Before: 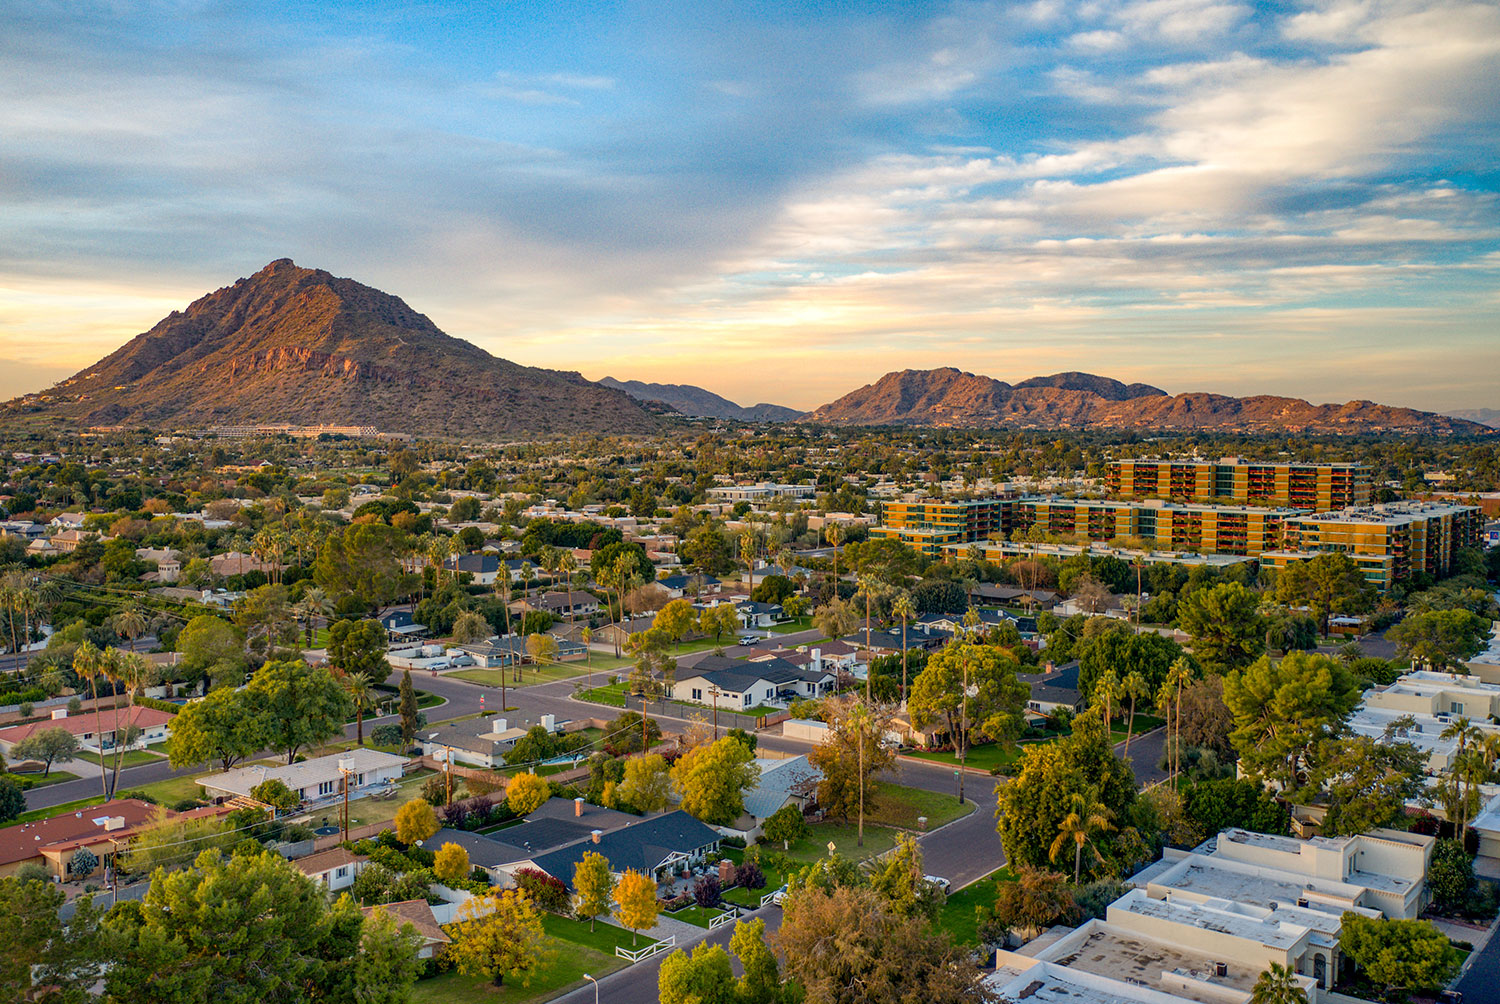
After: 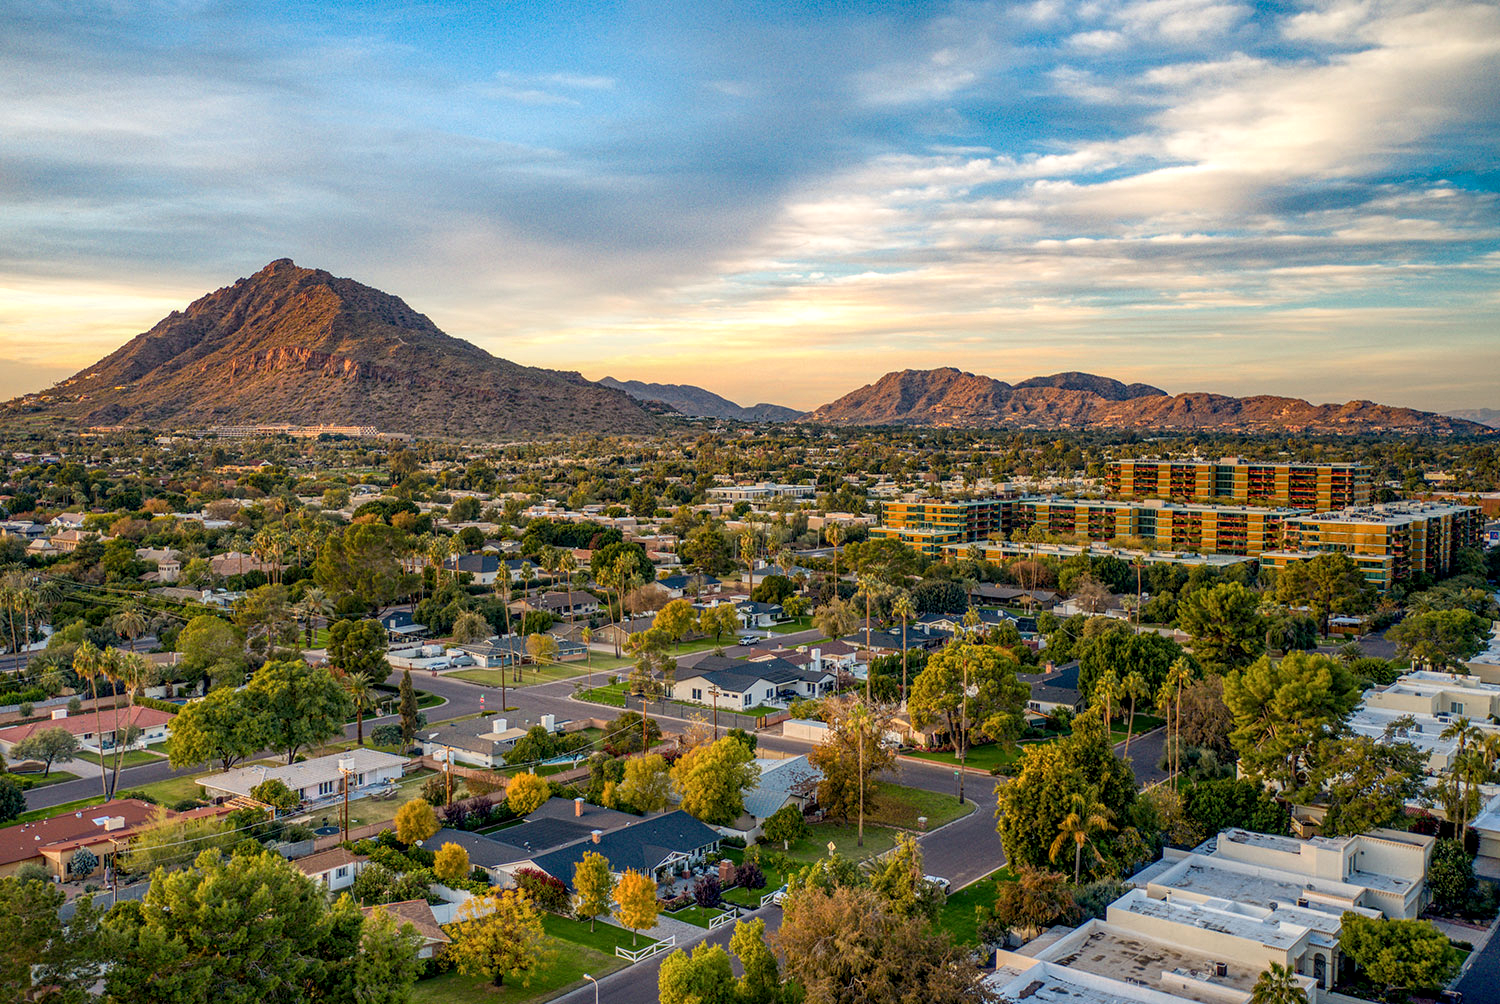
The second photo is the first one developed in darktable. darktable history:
contrast equalizer: octaves 7, y [[0.5, 0.5, 0.472, 0.5, 0.5, 0.5], [0.5 ×6], [0.5 ×6], [0 ×6], [0 ×6]]
local contrast: detail 130%
